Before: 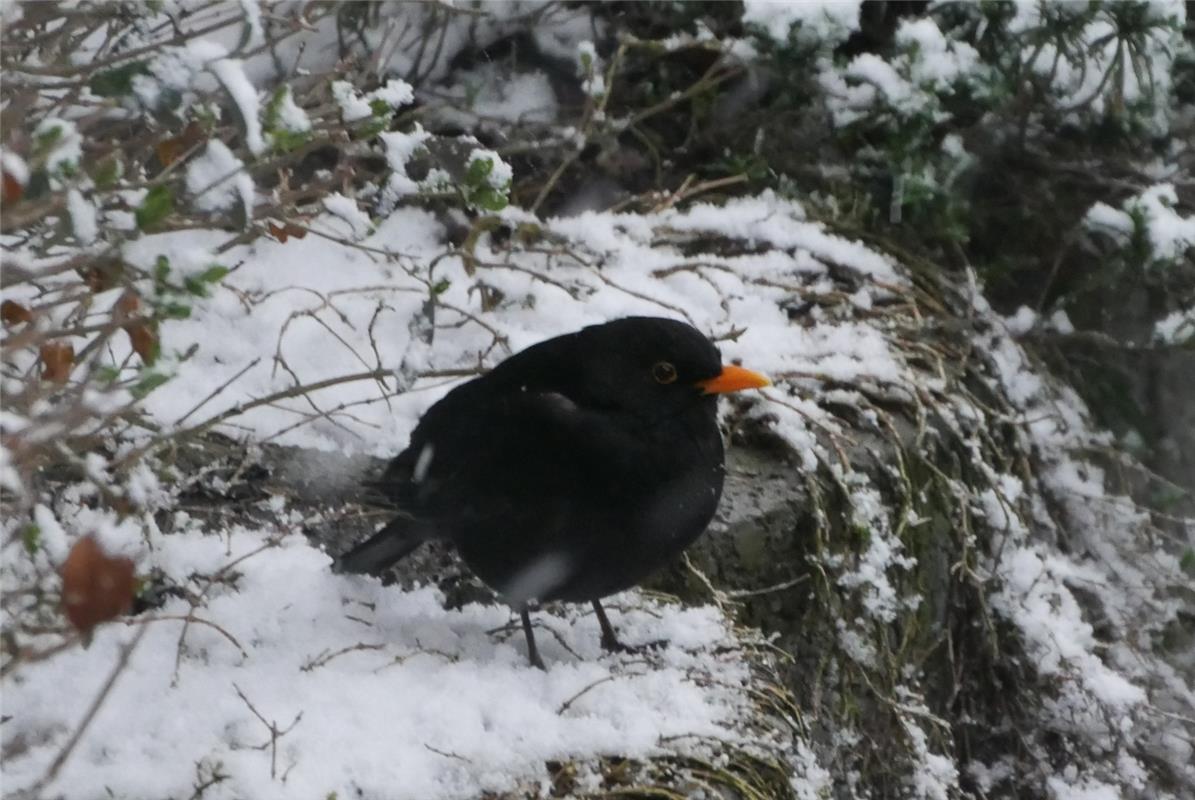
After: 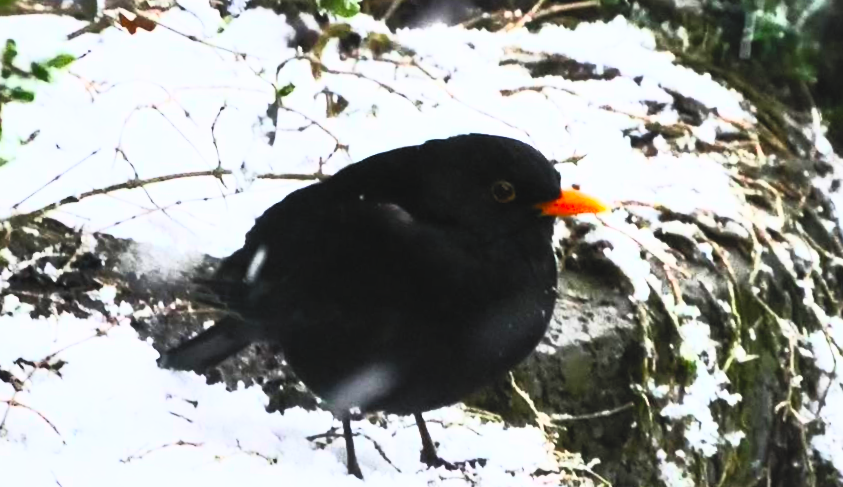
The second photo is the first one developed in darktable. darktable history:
crop and rotate: angle -4.13°, left 9.911%, top 20.537%, right 12.114%, bottom 12.144%
filmic rgb: black relative exposure -8.04 EV, white relative exposure 3.99 EV, threshold 3.04 EV, hardness 4.17, contrast 0.986, enable highlight reconstruction true
shadows and highlights: soften with gaussian
exposure: black level correction 0, exposure 0 EV, compensate highlight preservation false
tone equalizer: -8 EV -0.408 EV, -7 EV -0.377 EV, -6 EV -0.298 EV, -5 EV -0.261 EV, -3 EV 0.2 EV, -2 EV 0.309 EV, -1 EV 0.406 EV, +0 EV 0.427 EV
contrast brightness saturation: contrast 0.998, brightness 0.994, saturation 0.992
